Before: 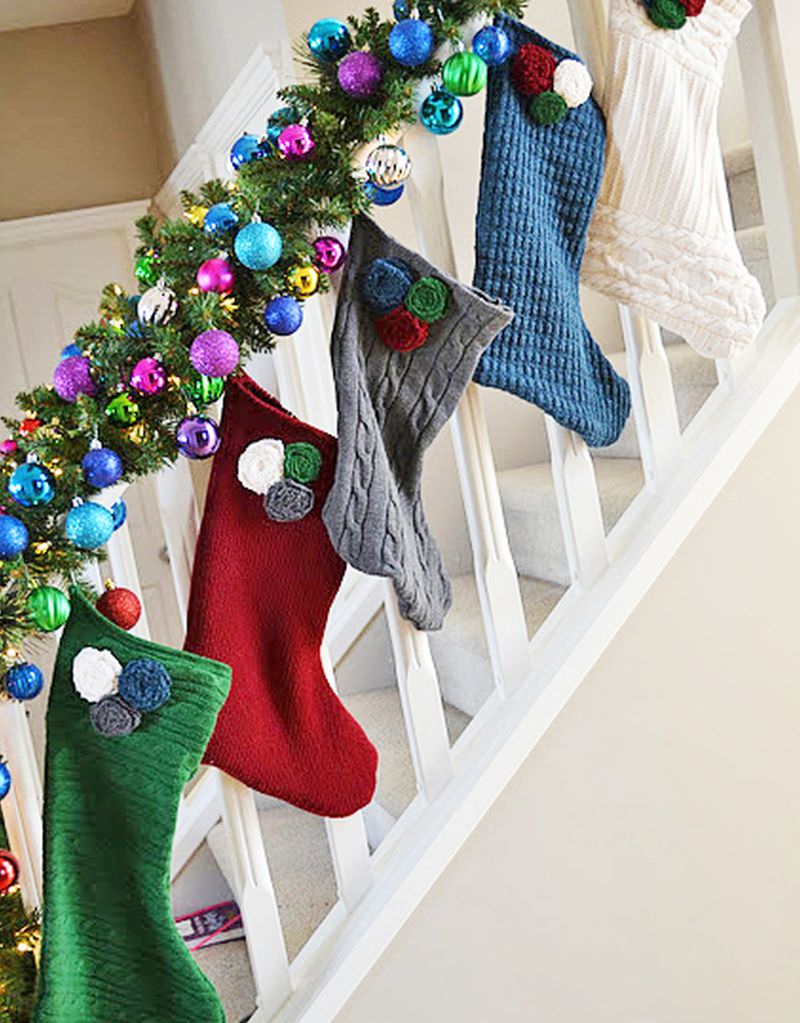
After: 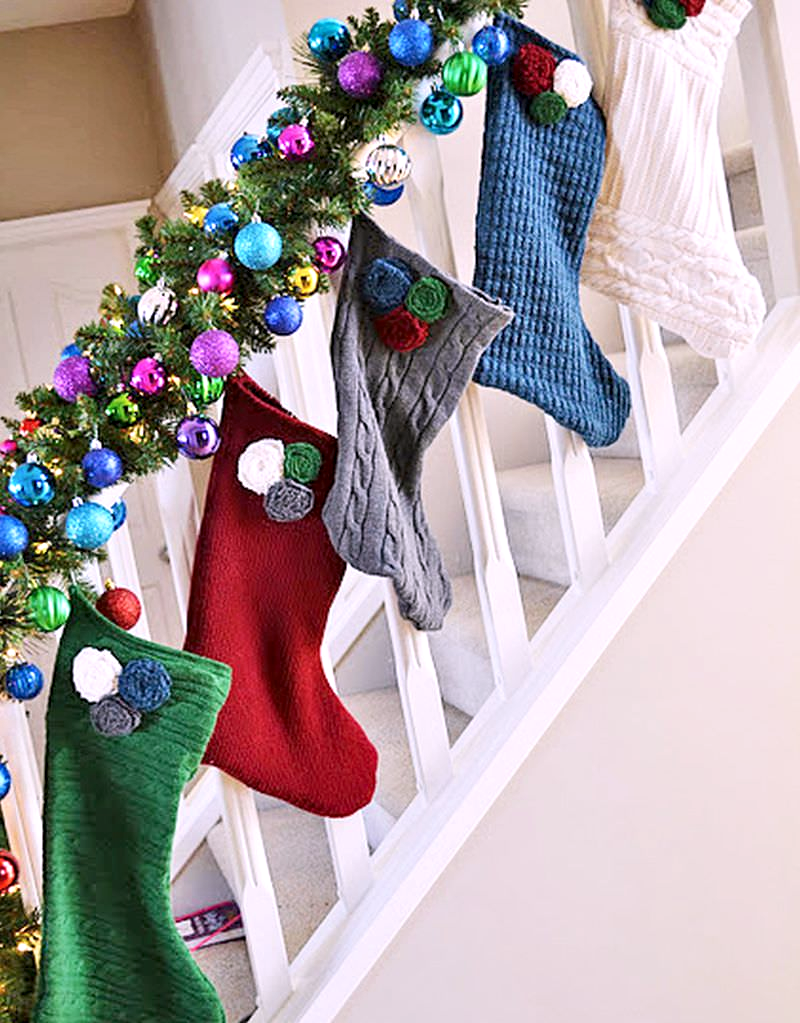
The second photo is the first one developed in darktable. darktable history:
contrast equalizer: y [[0.526, 0.53, 0.532, 0.532, 0.53, 0.525], [0.5 ×6], [0.5 ×6], [0 ×6], [0 ×6]]
white balance: red 1.05, blue 1.072
